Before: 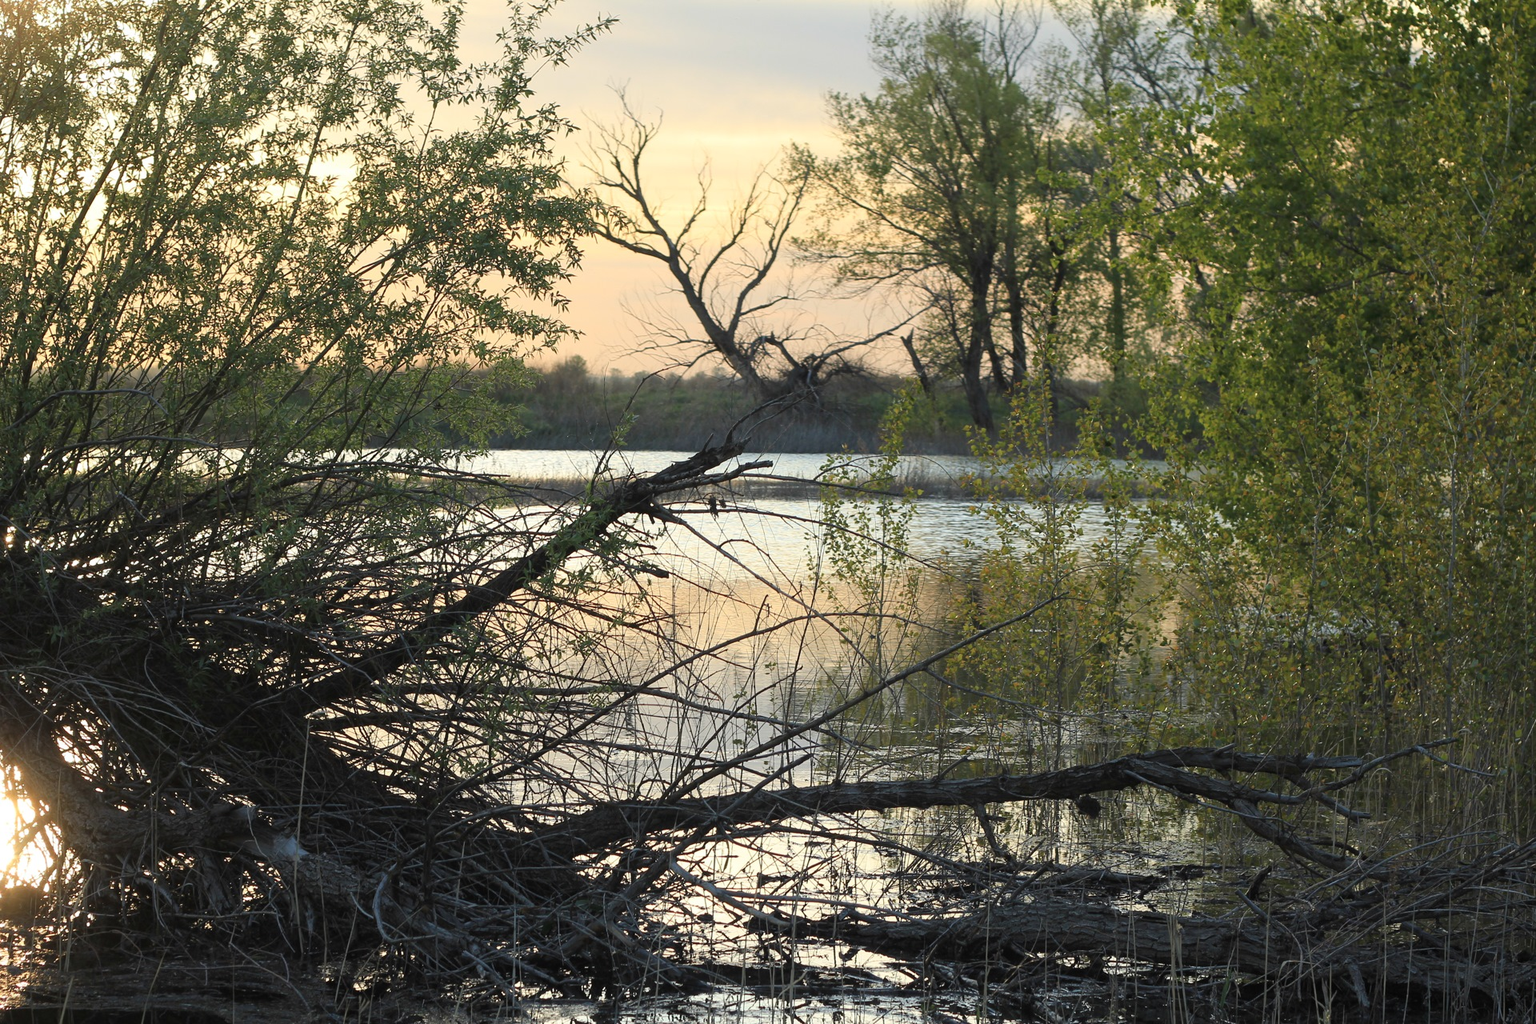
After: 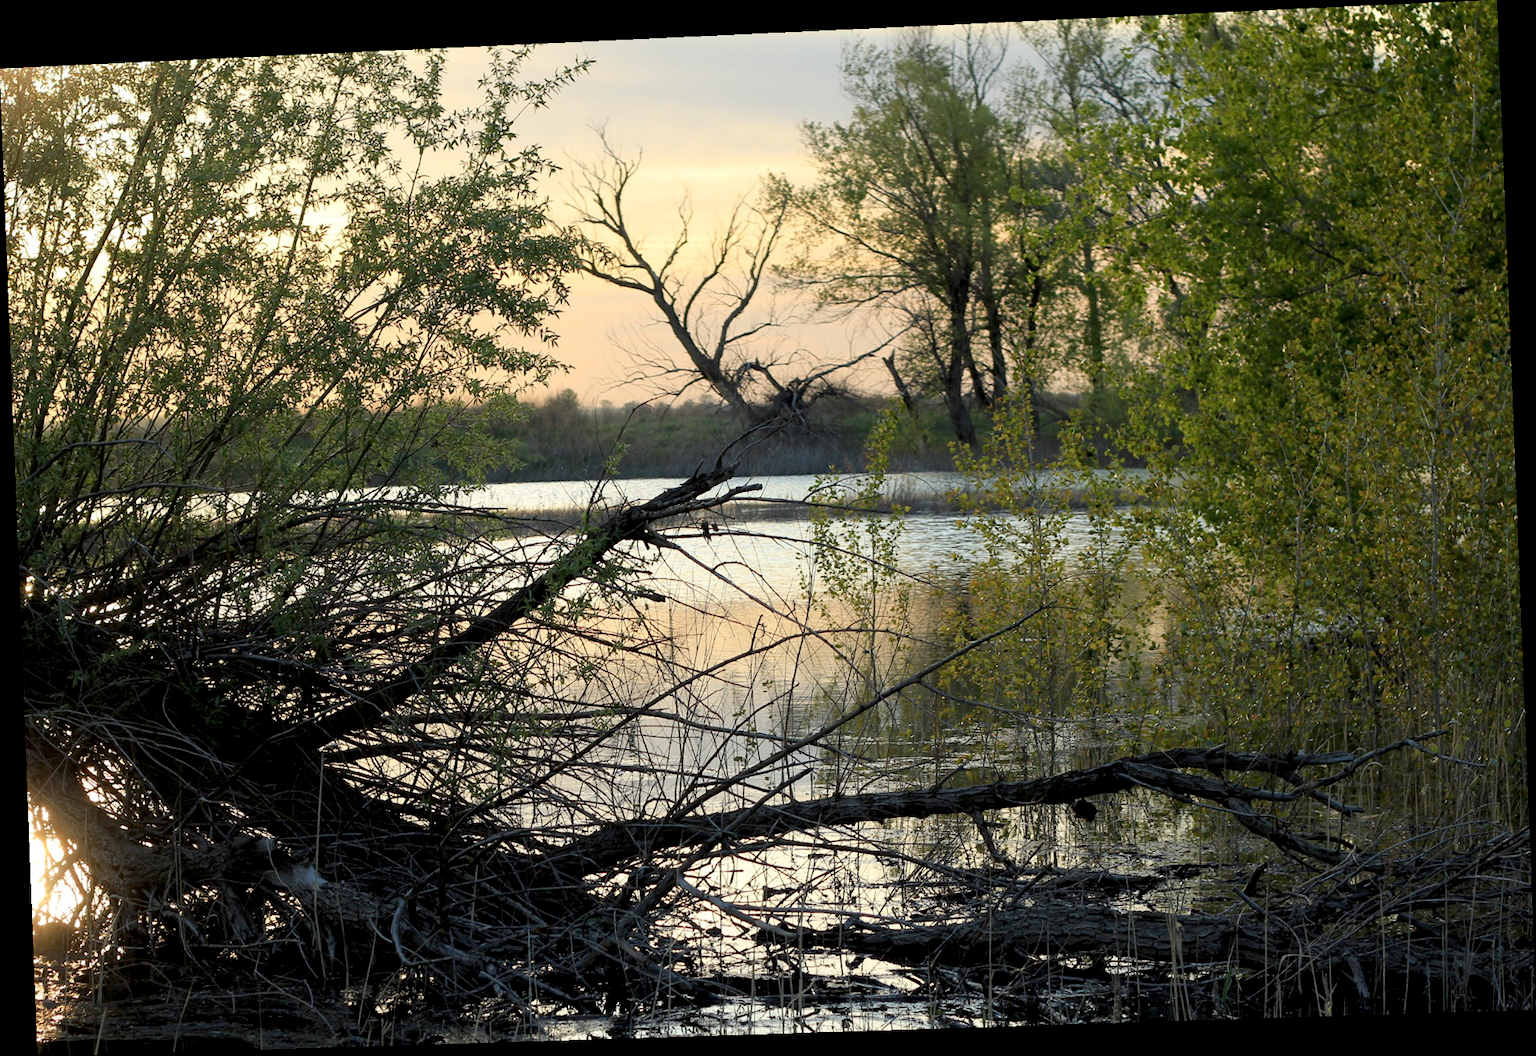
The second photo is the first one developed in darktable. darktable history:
exposure: black level correction 0.011, compensate highlight preservation false
rotate and perspective: rotation -2.22°, lens shift (horizontal) -0.022, automatic cropping off
